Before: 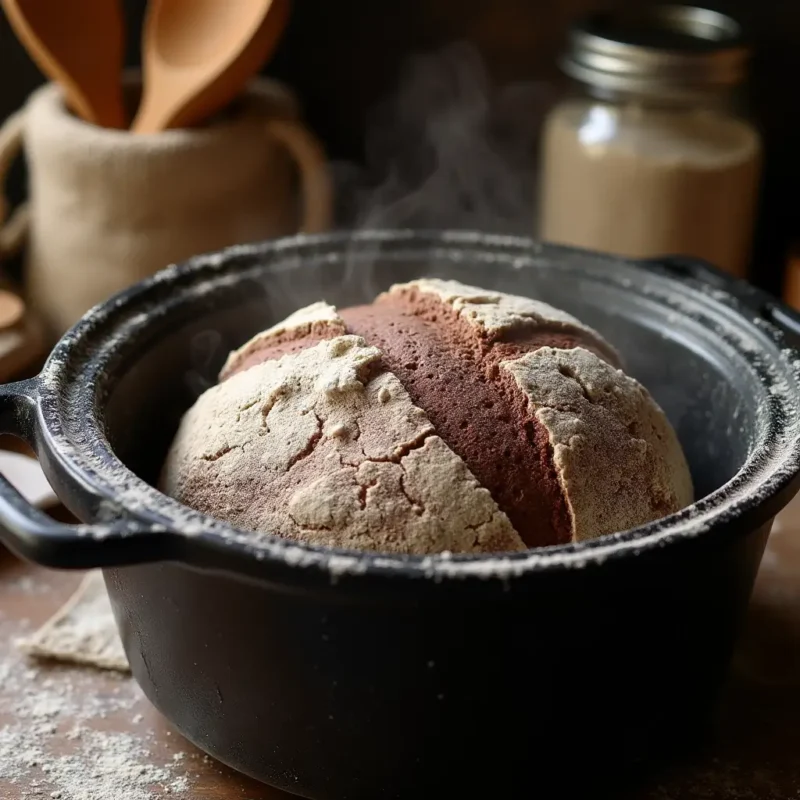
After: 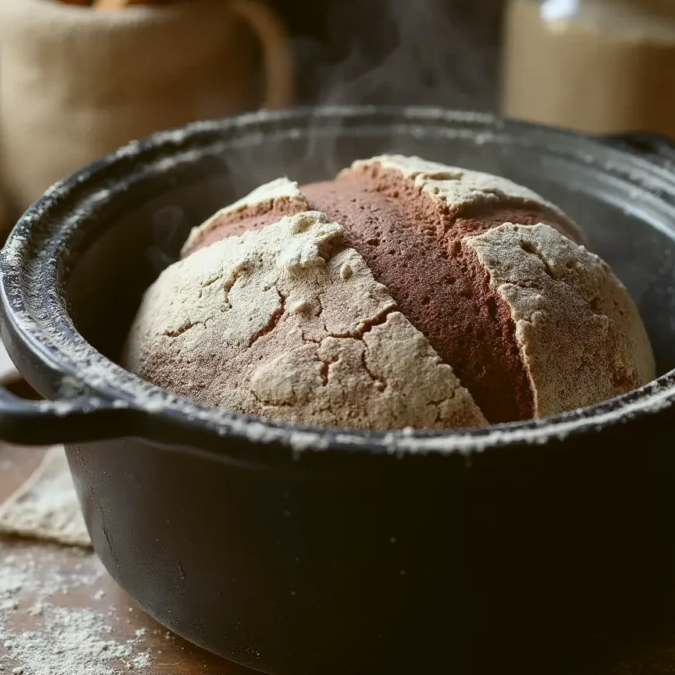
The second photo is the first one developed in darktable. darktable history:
color balance: lift [1.004, 1.002, 1.002, 0.998], gamma [1, 1.007, 1.002, 0.993], gain [1, 0.977, 1.013, 1.023], contrast -3.64%
crop and rotate: left 4.842%, top 15.51%, right 10.668%
